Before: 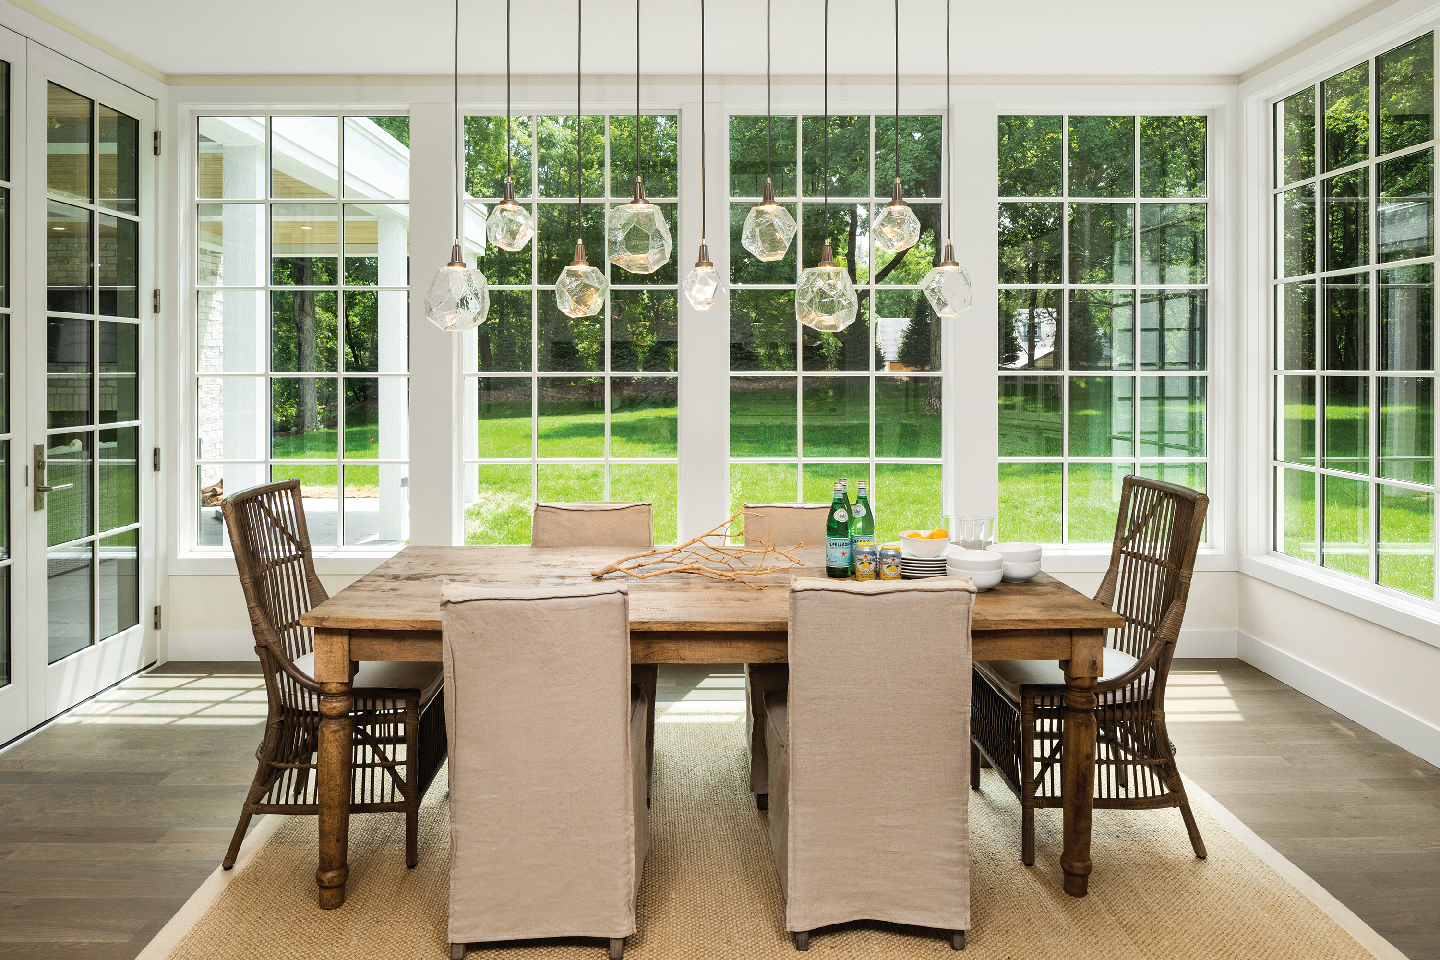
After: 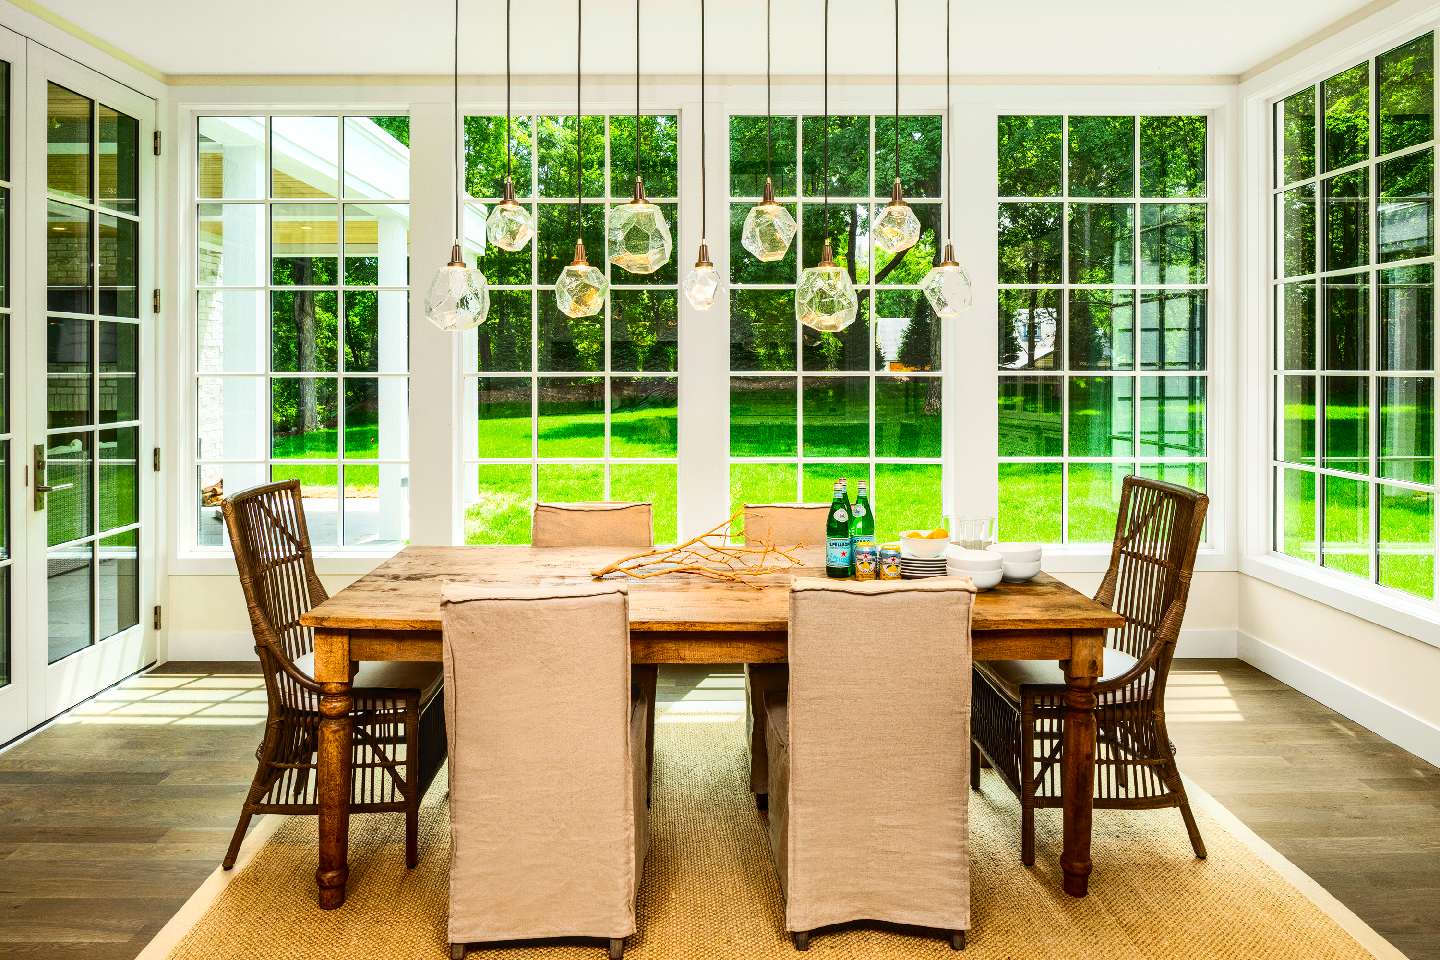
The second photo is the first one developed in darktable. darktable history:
local contrast: on, module defaults
contrast brightness saturation: contrast 0.26, brightness 0.02, saturation 0.87
